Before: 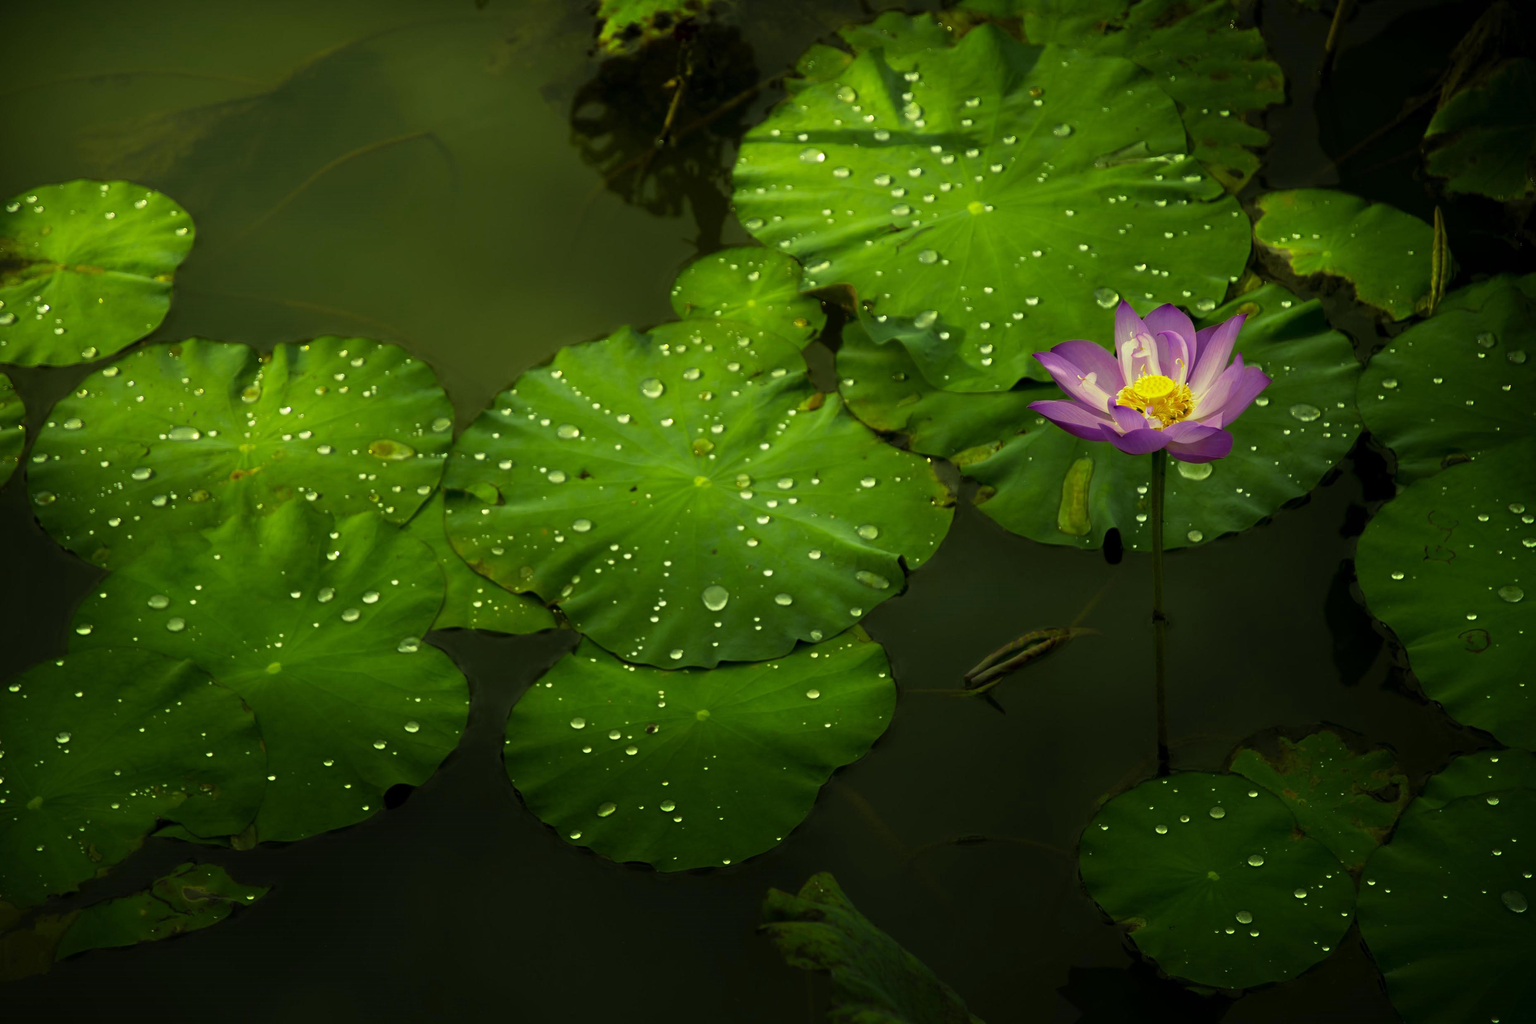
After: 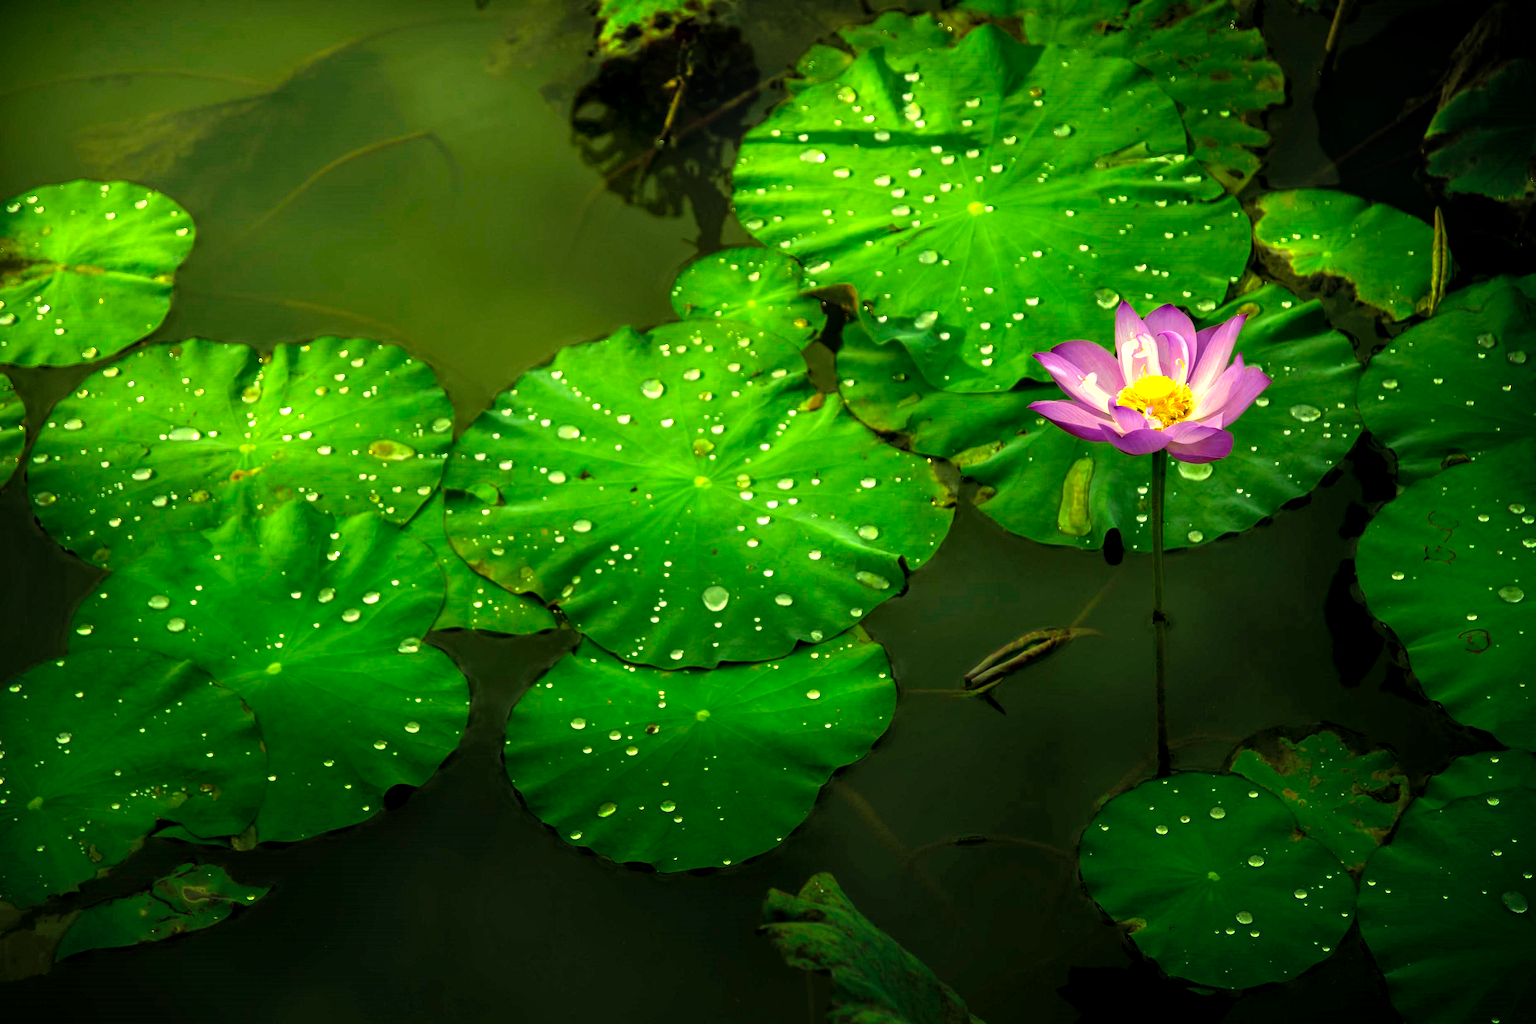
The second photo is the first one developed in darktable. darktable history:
exposure: black level correction 0, exposure 1.1 EV, compensate exposure bias true, compensate highlight preservation false
local contrast: highlights 0%, shadows 0%, detail 133%
